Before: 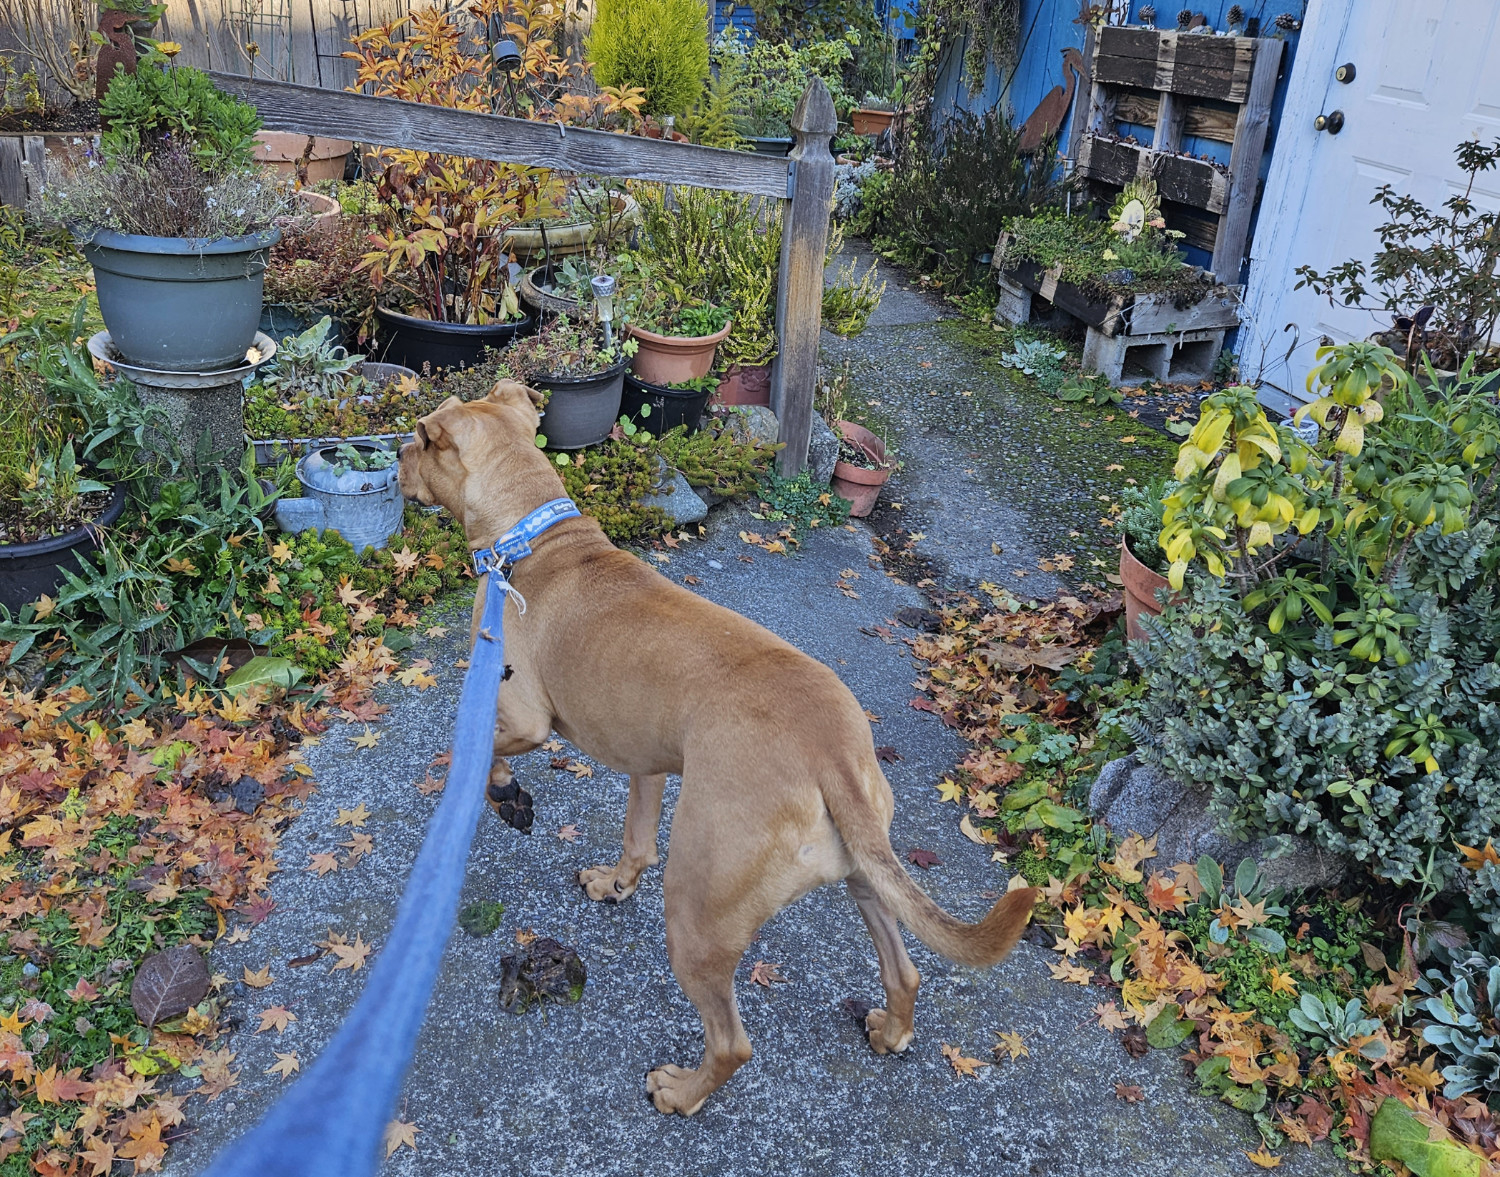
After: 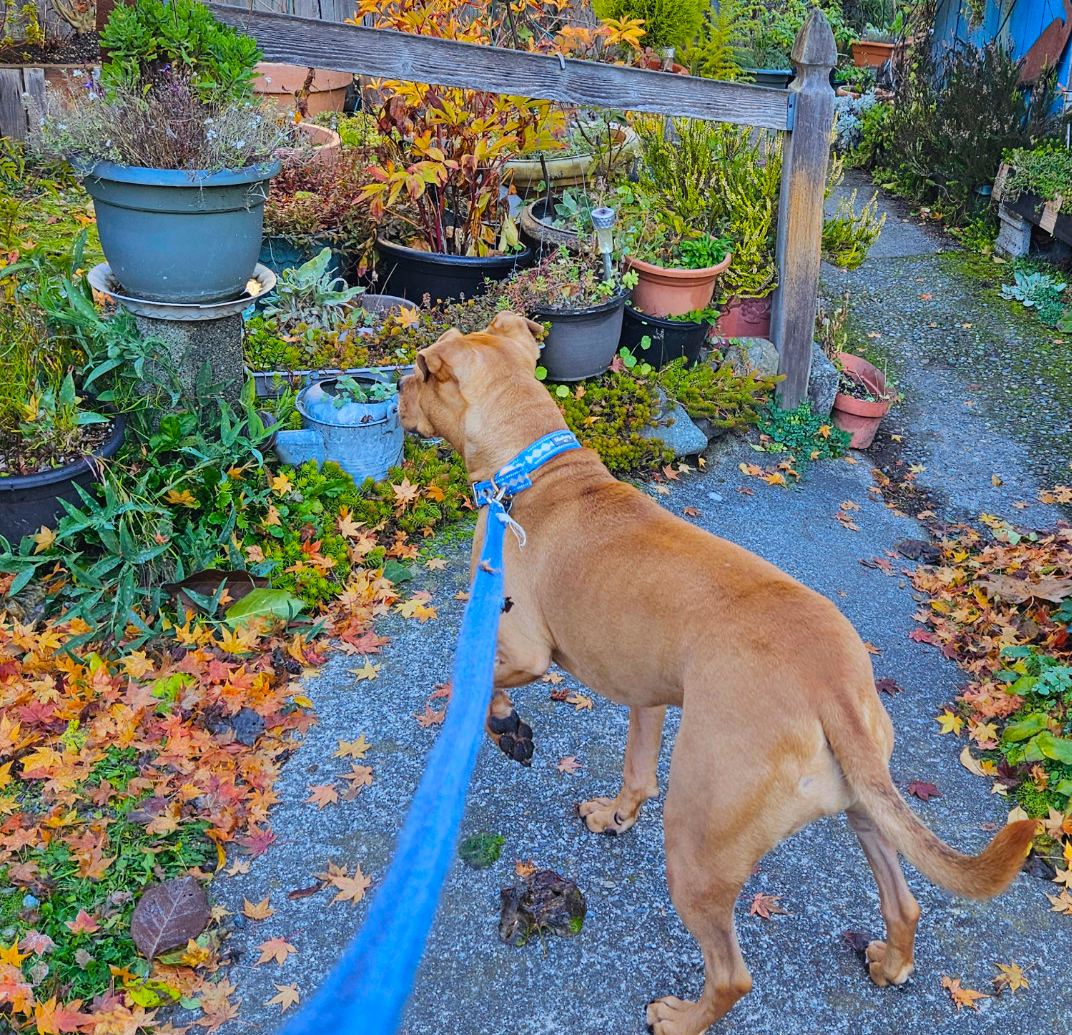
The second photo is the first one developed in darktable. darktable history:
crop: top 5.803%, right 27.864%, bottom 5.804%
color balance rgb: perceptual saturation grading › global saturation 25%, perceptual brilliance grading › mid-tones 10%, perceptual brilliance grading › shadows 15%, global vibrance 20%
